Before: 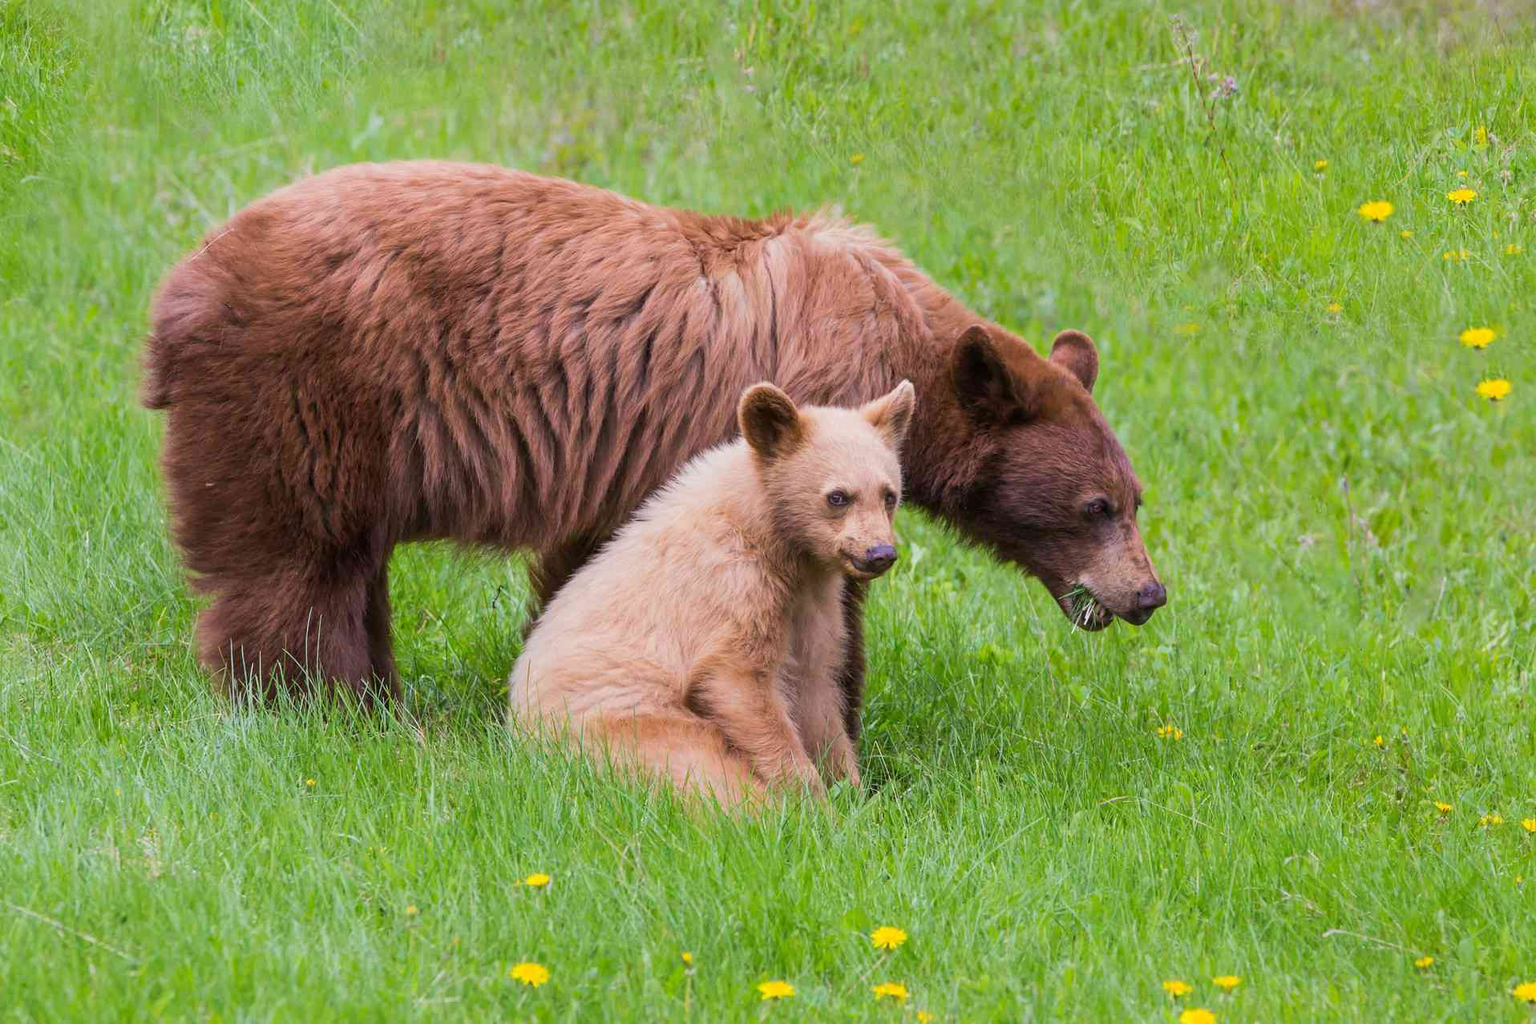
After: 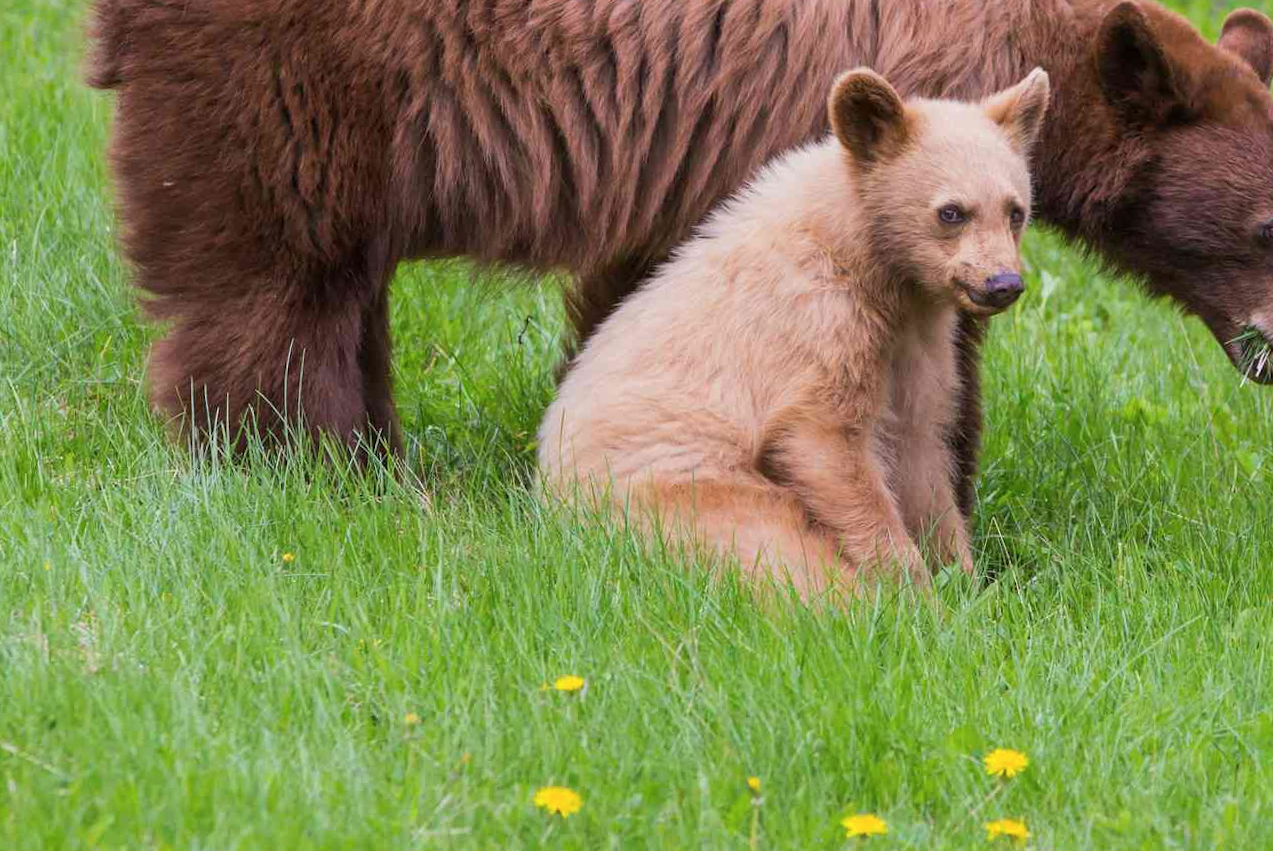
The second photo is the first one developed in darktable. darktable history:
crop and rotate: angle -0.935°, left 3.836%, top 31.666%, right 28.059%
contrast brightness saturation: saturation -0.04
